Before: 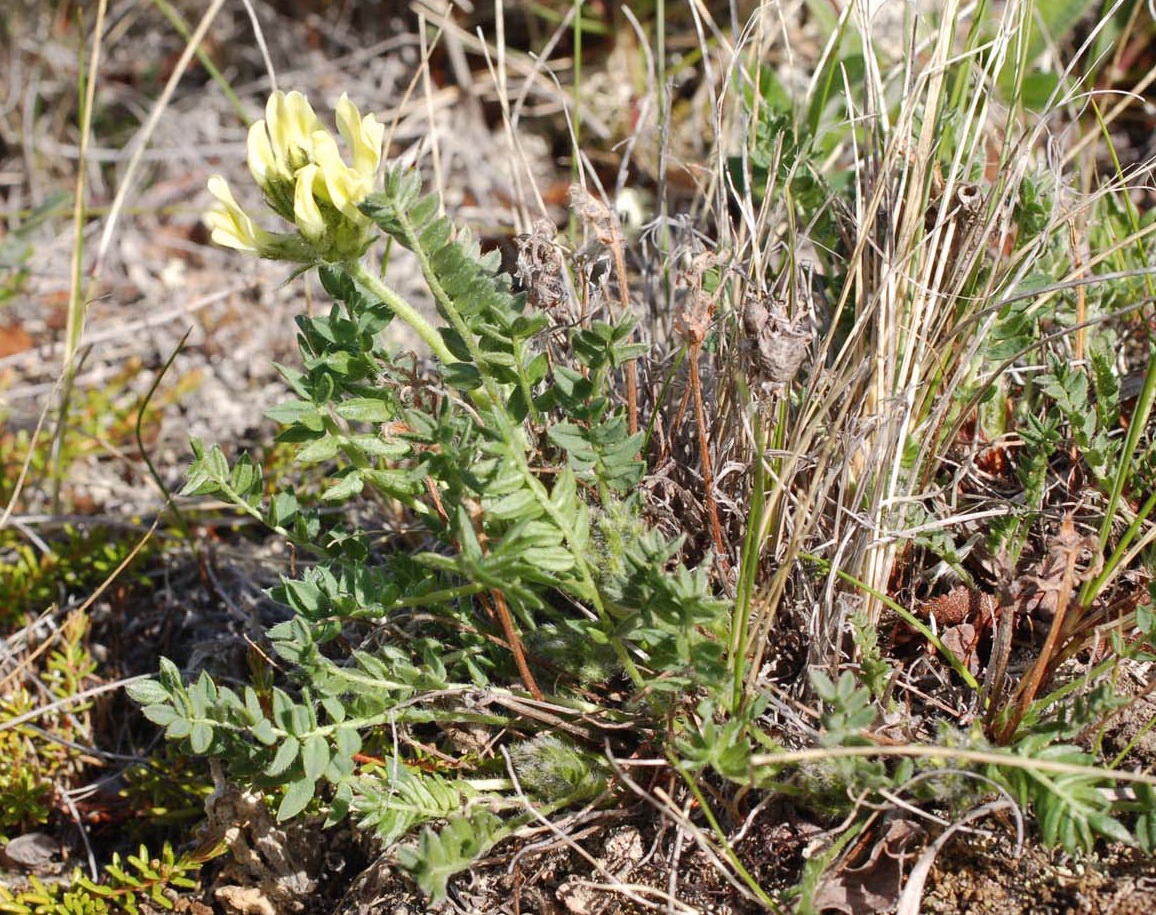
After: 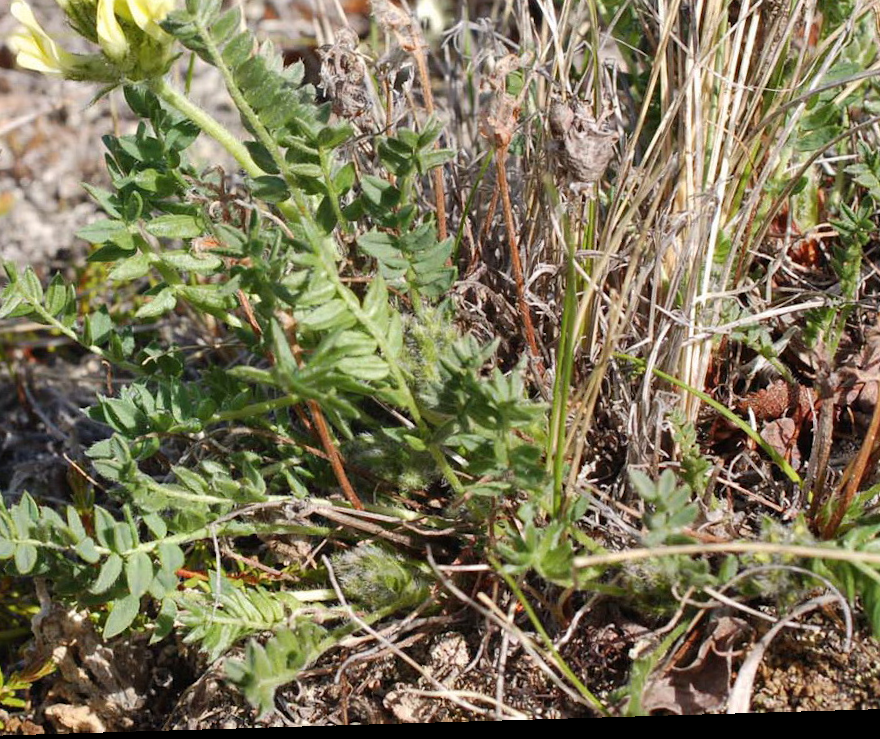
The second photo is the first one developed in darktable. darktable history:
crop: left 16.871%, top 22.857%, right 9.116%
rotate and perspective: rotation -2.22°, lens shift (horizontal) -0.022, automatic cropping off
